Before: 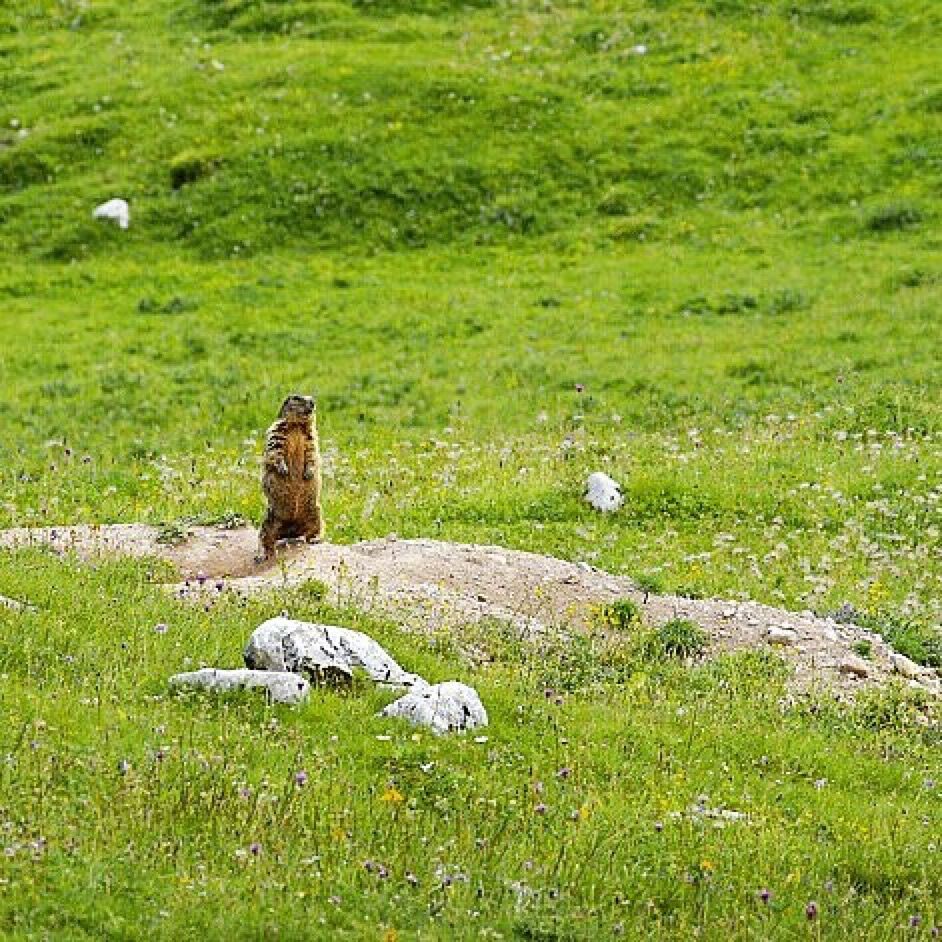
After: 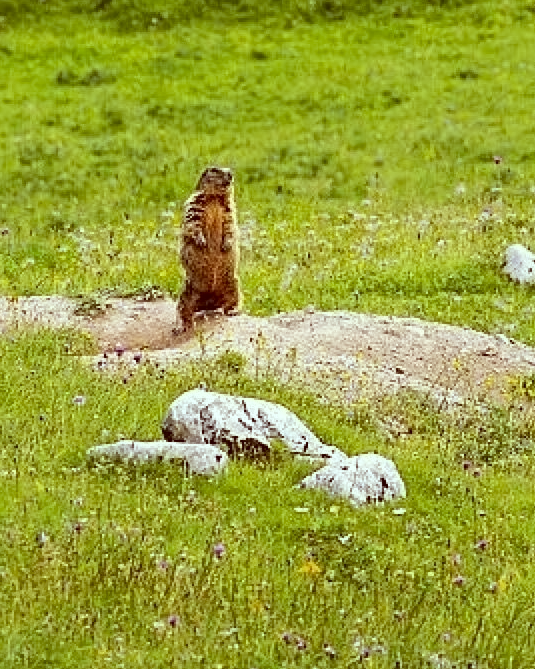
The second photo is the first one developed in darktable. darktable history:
contrast equalizer: octaves 7, y [[0.5 ×6], [0.5 ×6], [0.5 ×6], [0 ×6], [0, 0.039, 0.251, 0.29, 0.293, 0.292]]
crop: left 8.767%, top 24.252%, right 34.386%, bottom 4.698%
color correction: highlights a* -7.07, highlights b* -0.15, shadows a* 20.38, shadows b* 12.26
